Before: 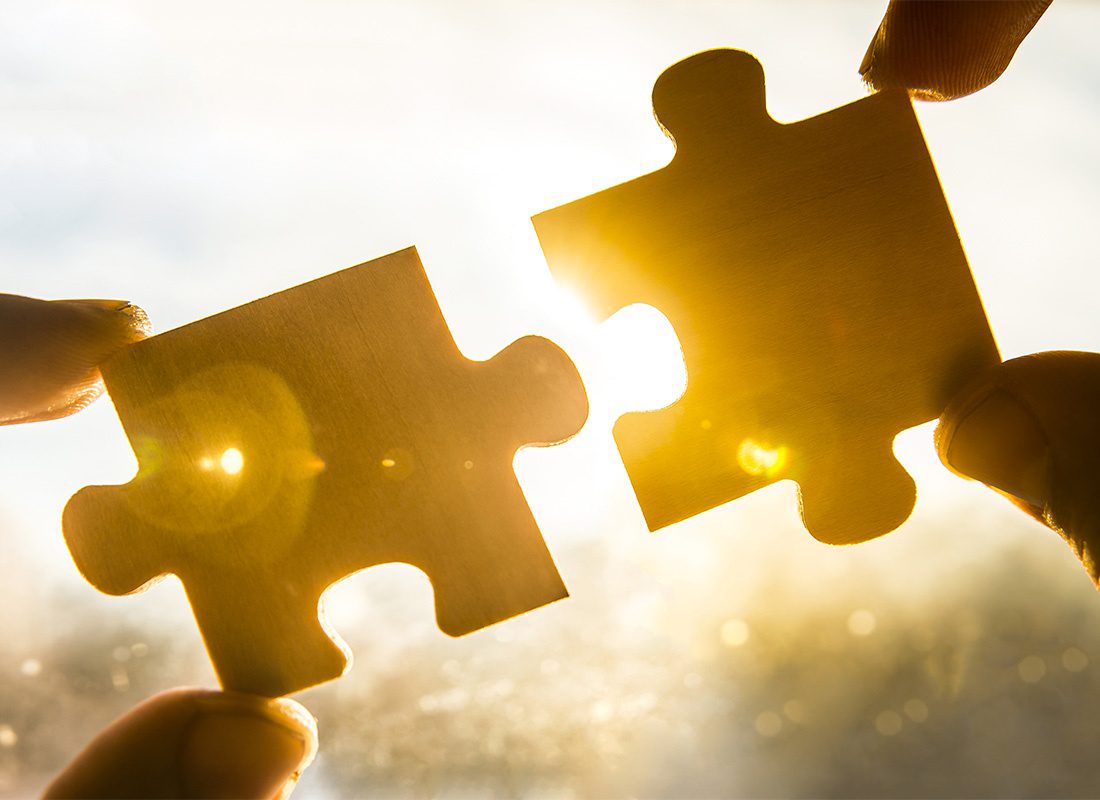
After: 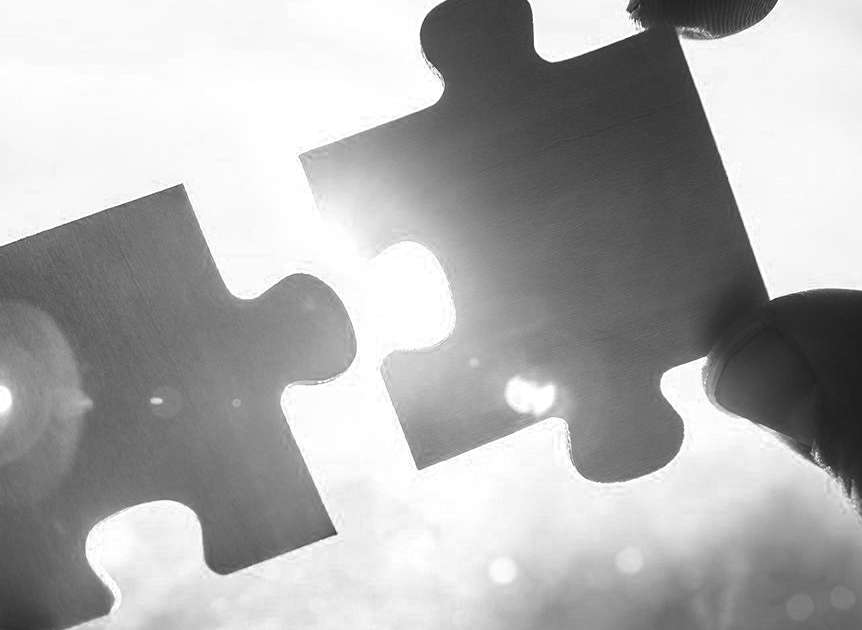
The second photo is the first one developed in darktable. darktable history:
color zones: curves: ch0 [(0.002, 0.593) (0.143, 0.417) (0.285, 0.541) (0.455, 0.289) (0.608, 0.327) (0.727, 0.283) (0.869, 0.571) (1, 0.603)]; ch1 [(0, 0) (0.143, 0) (0.286, 0) (0.429, 0) (0.571, 0) (0.714, 0) (0.857, 0)]
crop and rotate: left 21.169%, top 7.751%, right 0.385%, bottom 13.422%
